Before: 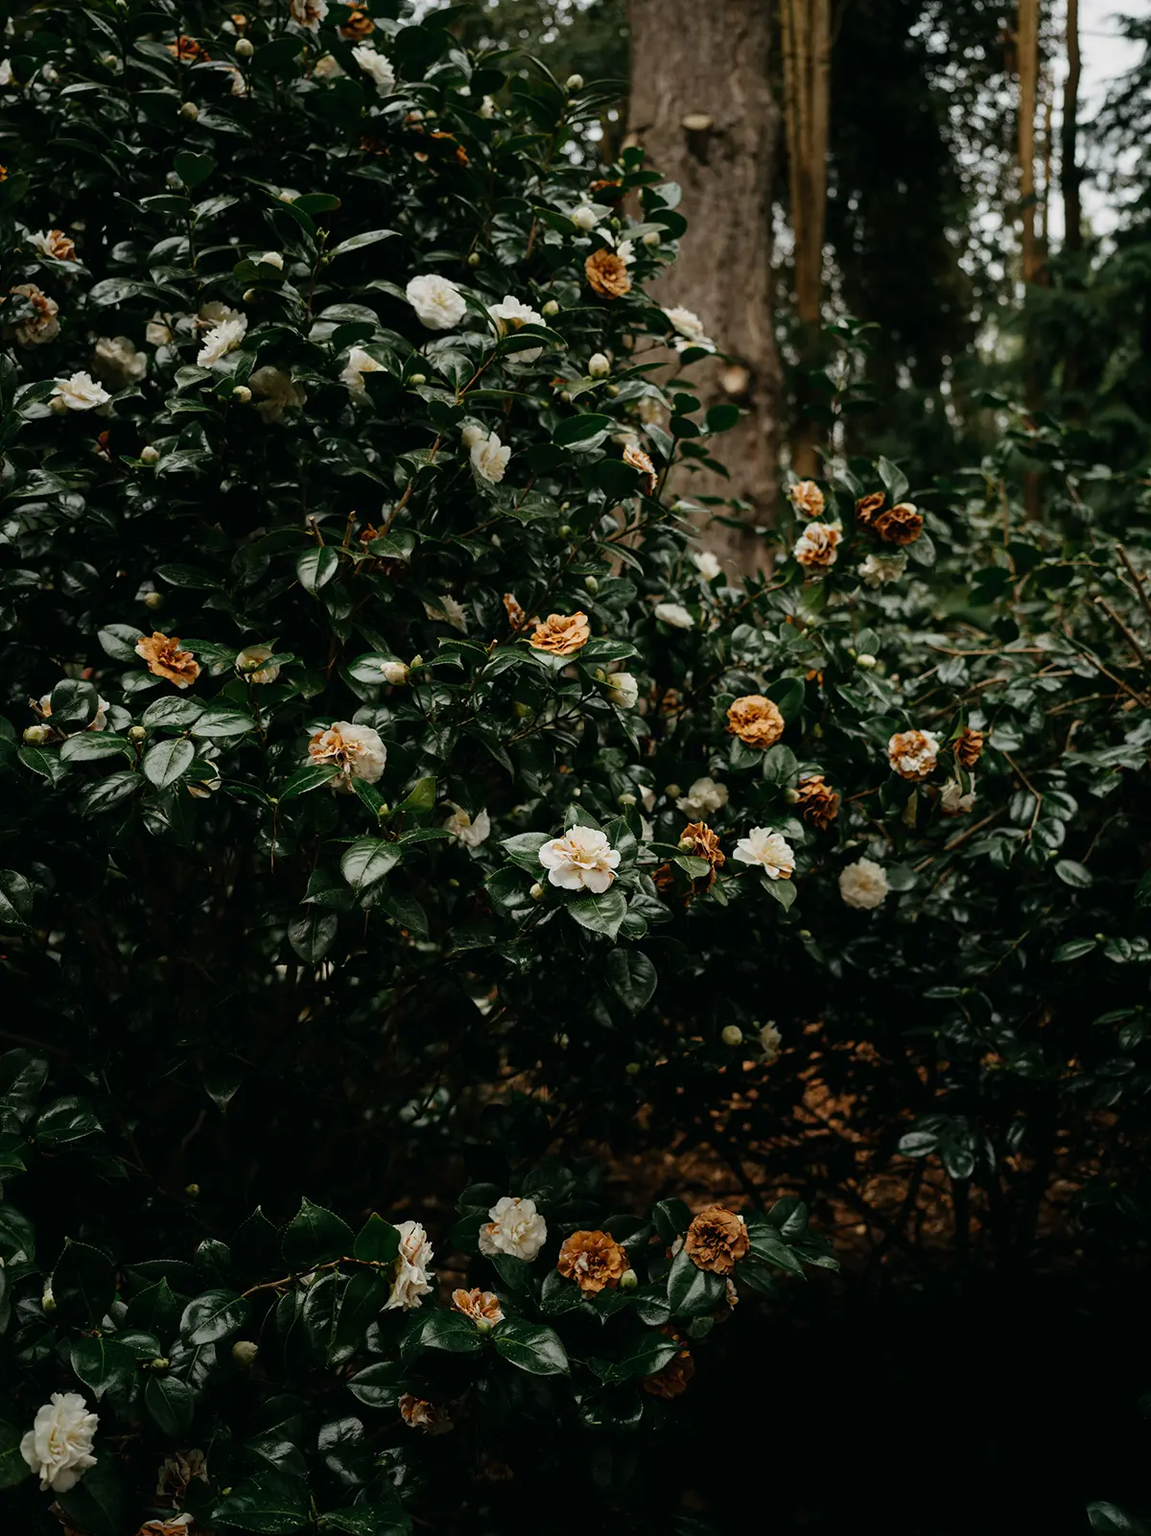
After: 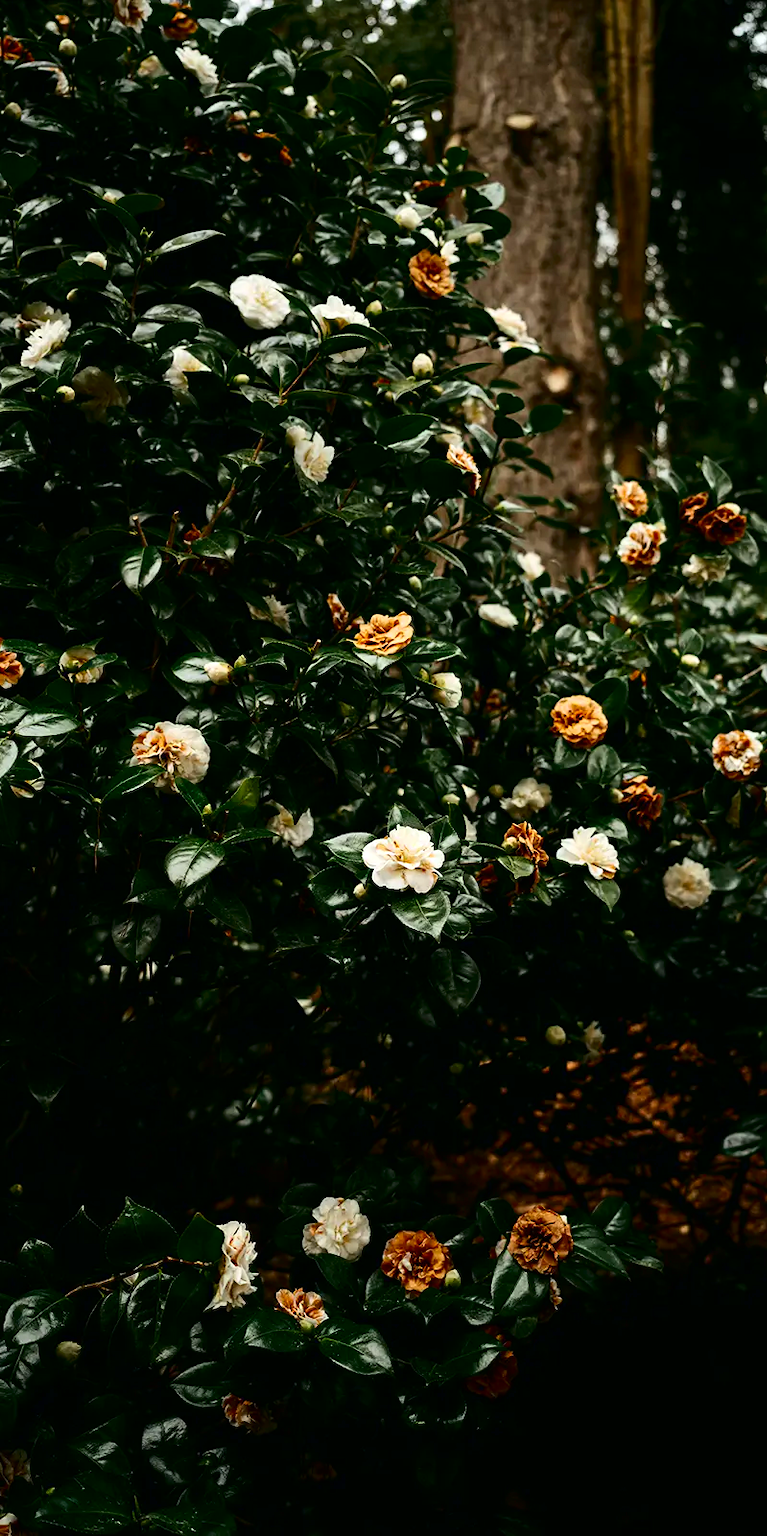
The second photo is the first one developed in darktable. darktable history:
contrast brightness saturation: contrast 0.214, brightness -0.101, saturation 0.213
crop and rotate: left 15.391%, right 17.899%
exposure: black level correction 0, exposure 0.588 EV, compensate highlight preservation false
